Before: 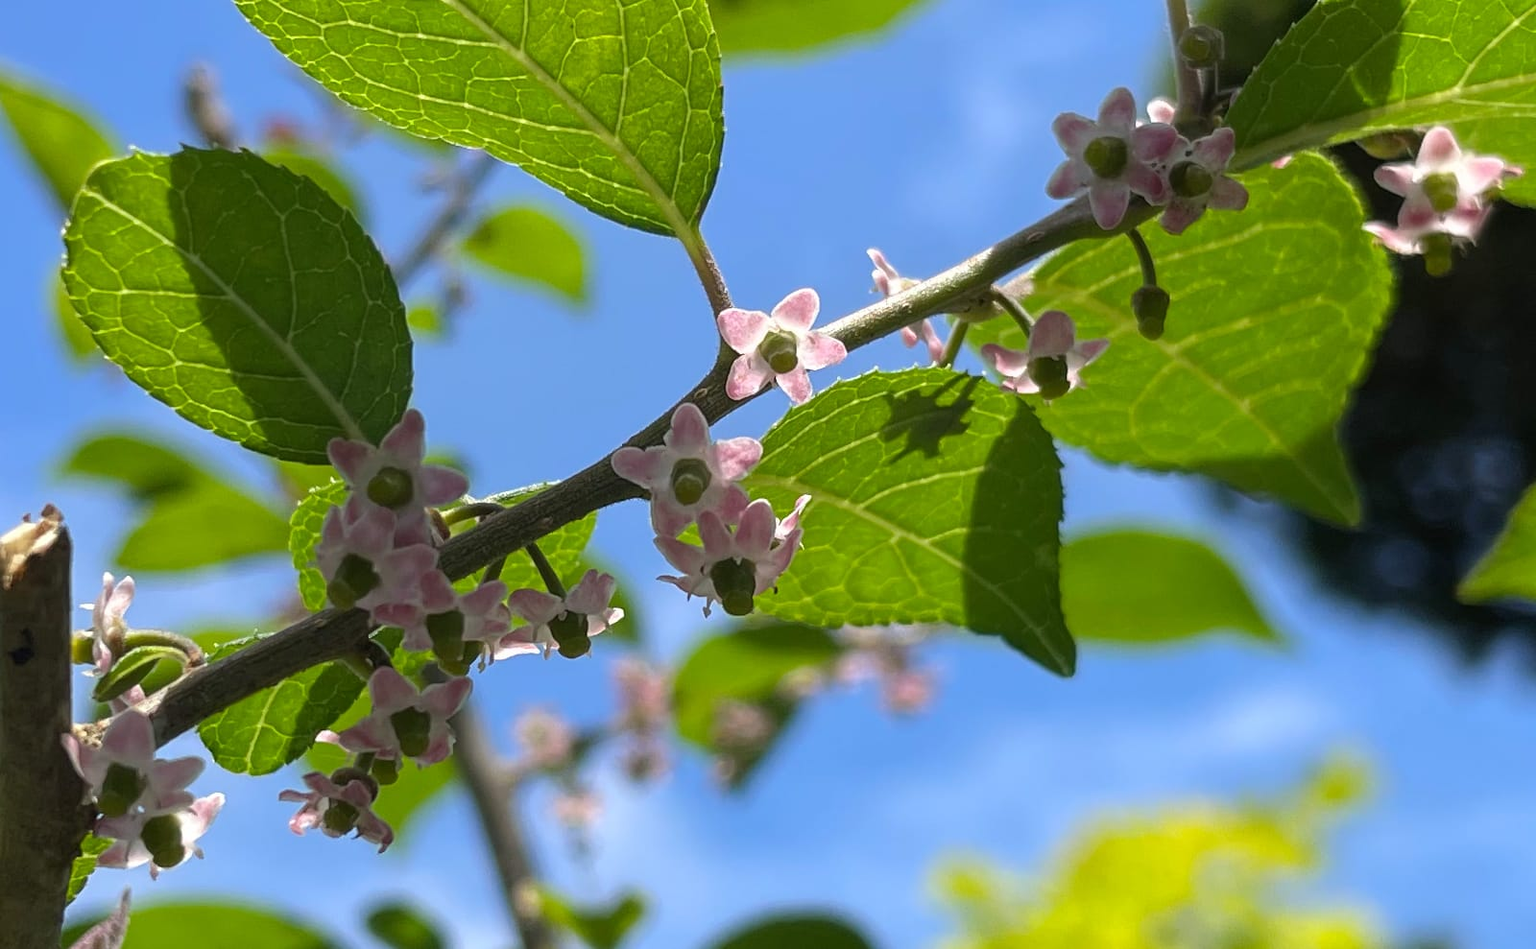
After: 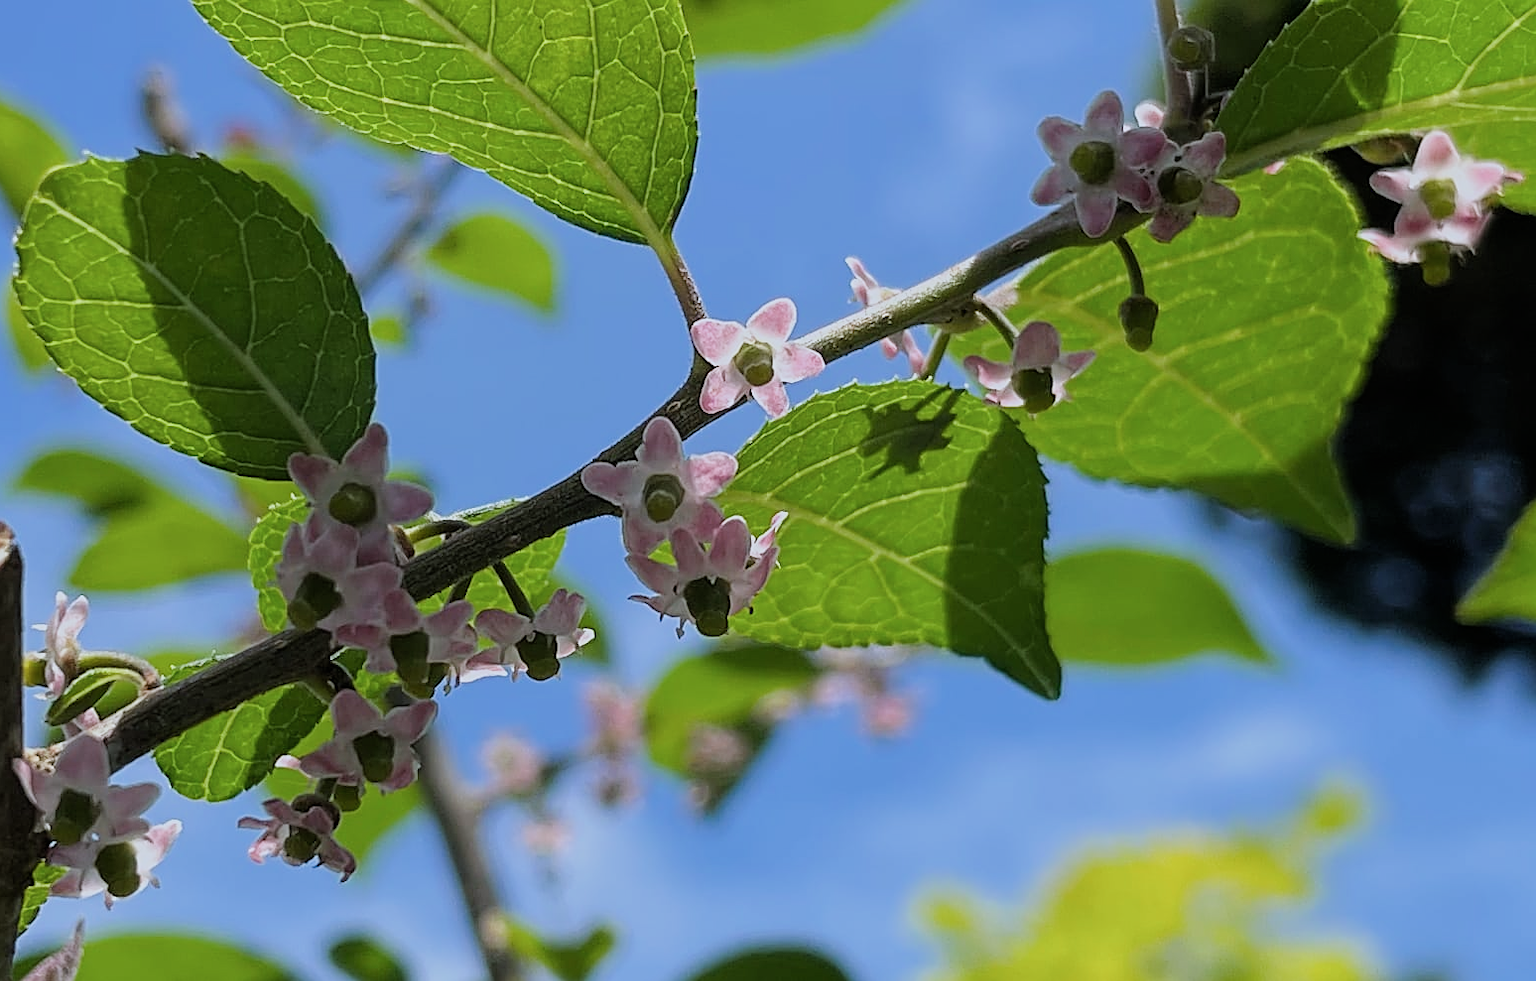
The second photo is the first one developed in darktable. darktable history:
color correction: highlights a* -0.772, highlights b* -8.92
crop and rotate: left 3.238%
filmic rgb: black relative exposure -7.65 EV, white relative exposure 4.56 EV, hardness 3.61
sharpen: amount 0.6
